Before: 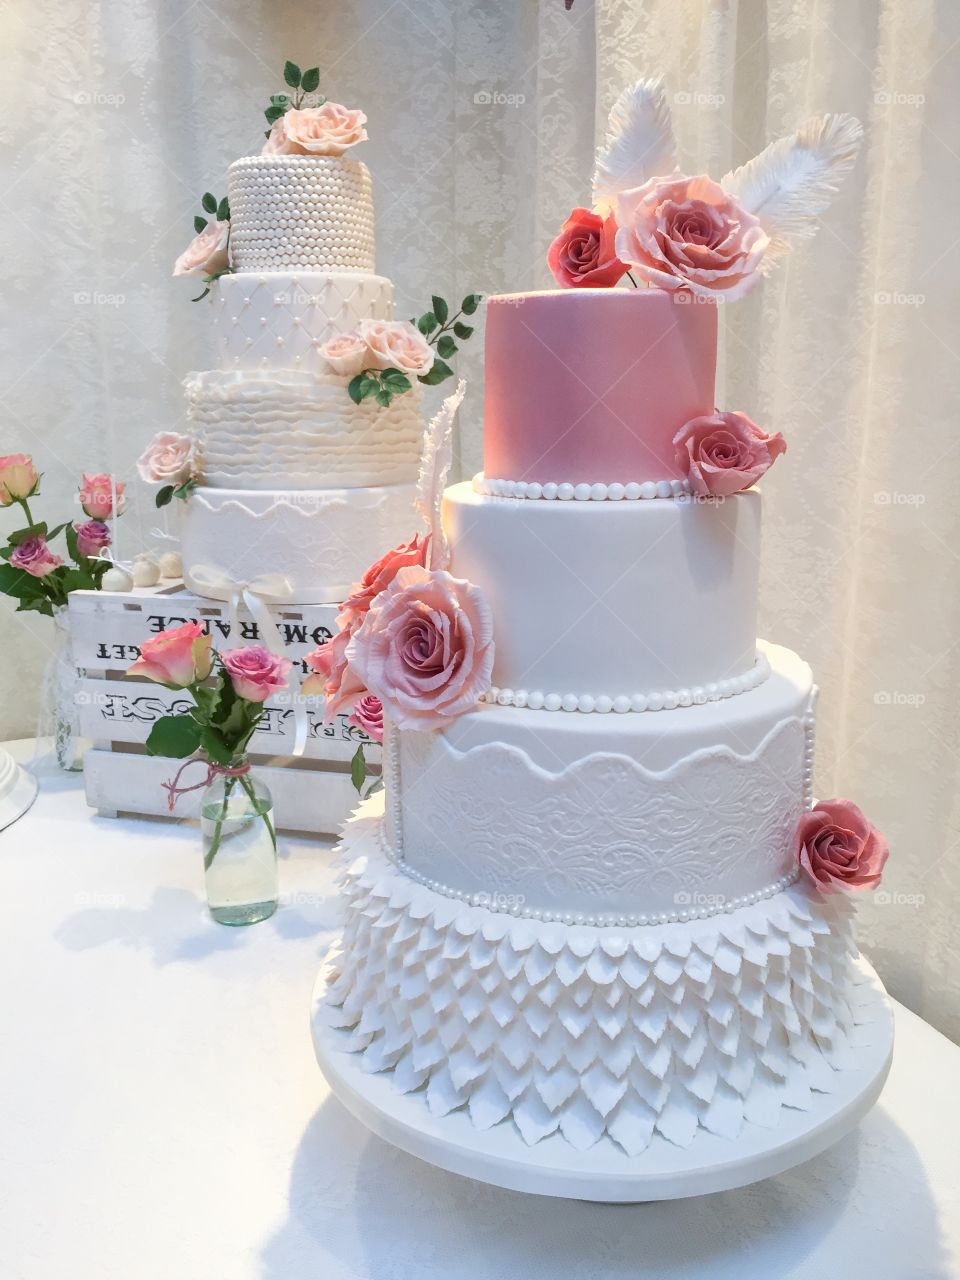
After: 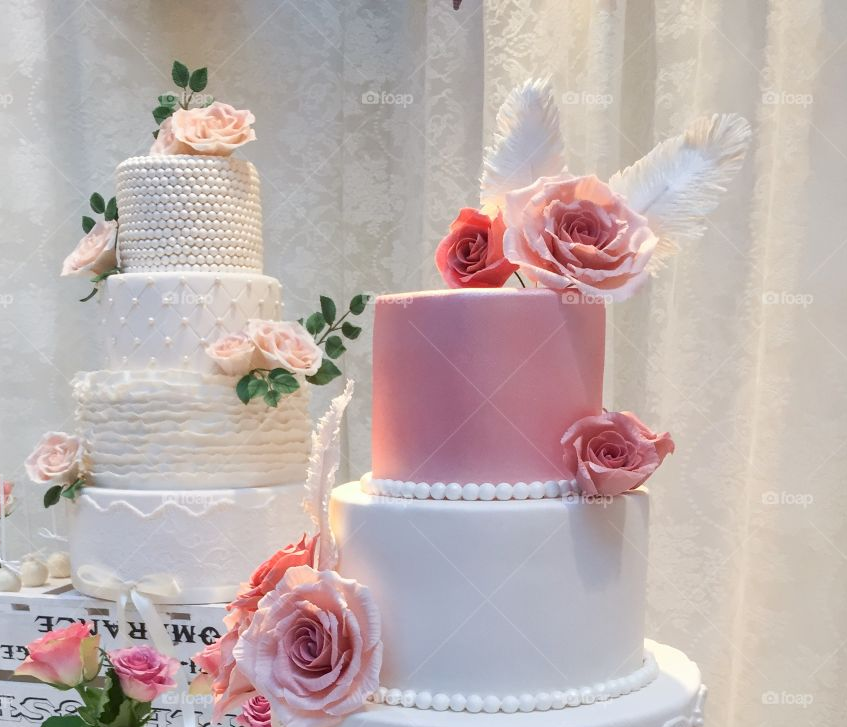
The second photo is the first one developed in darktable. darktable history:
crop and rotate: left 11.696%, bottom 43.182%
